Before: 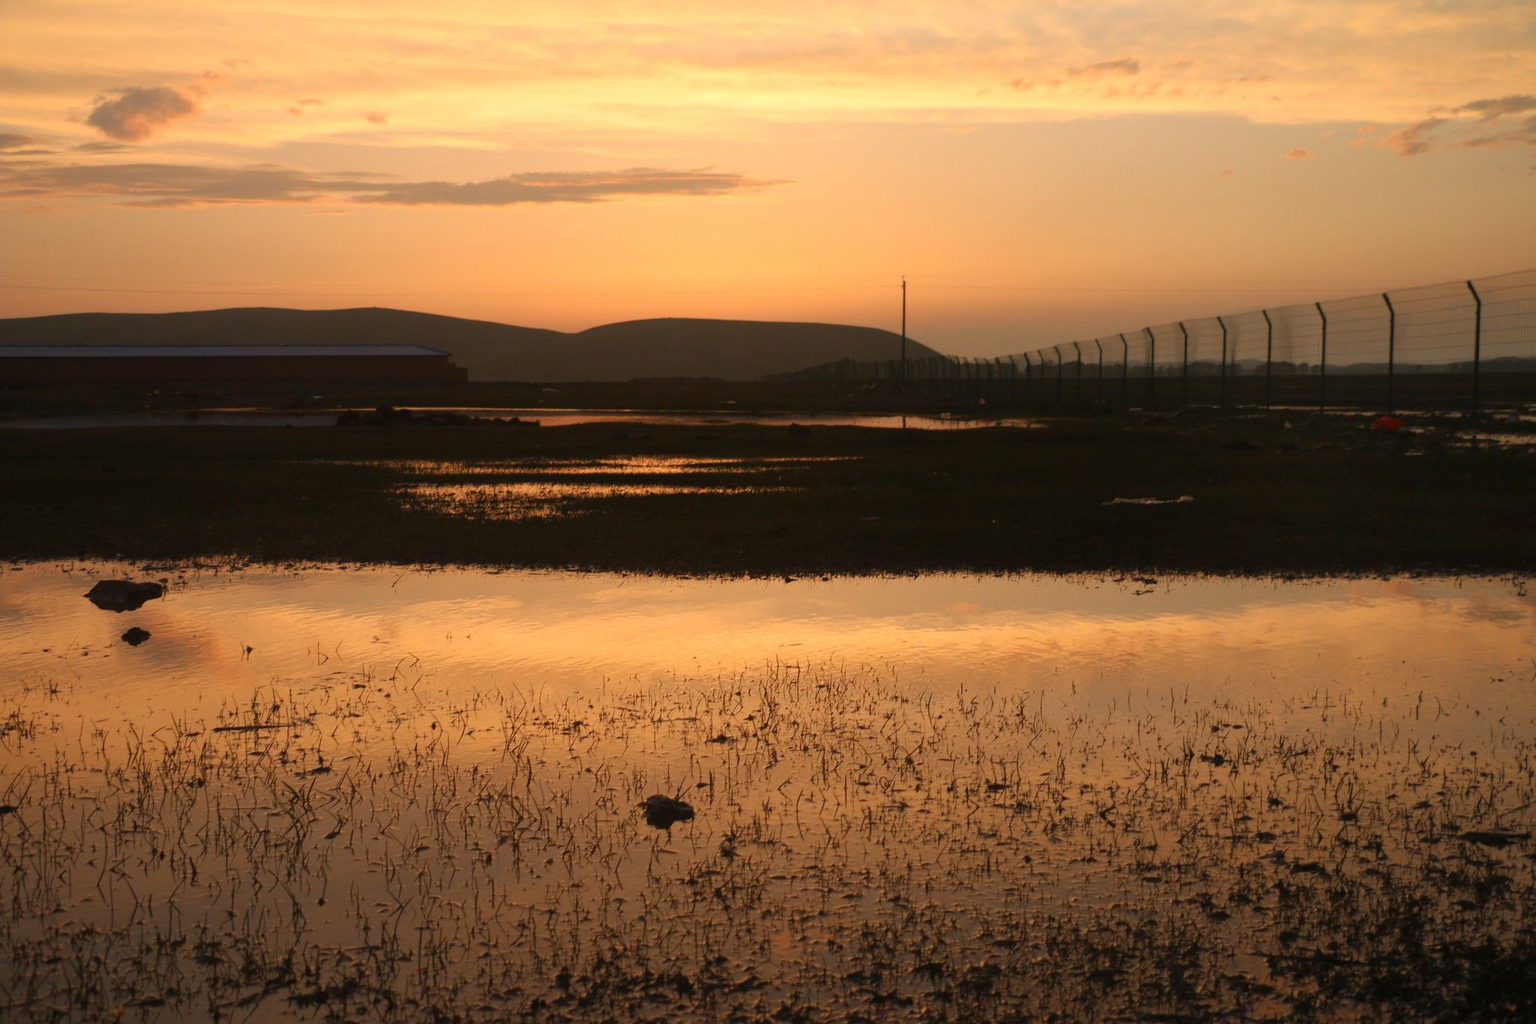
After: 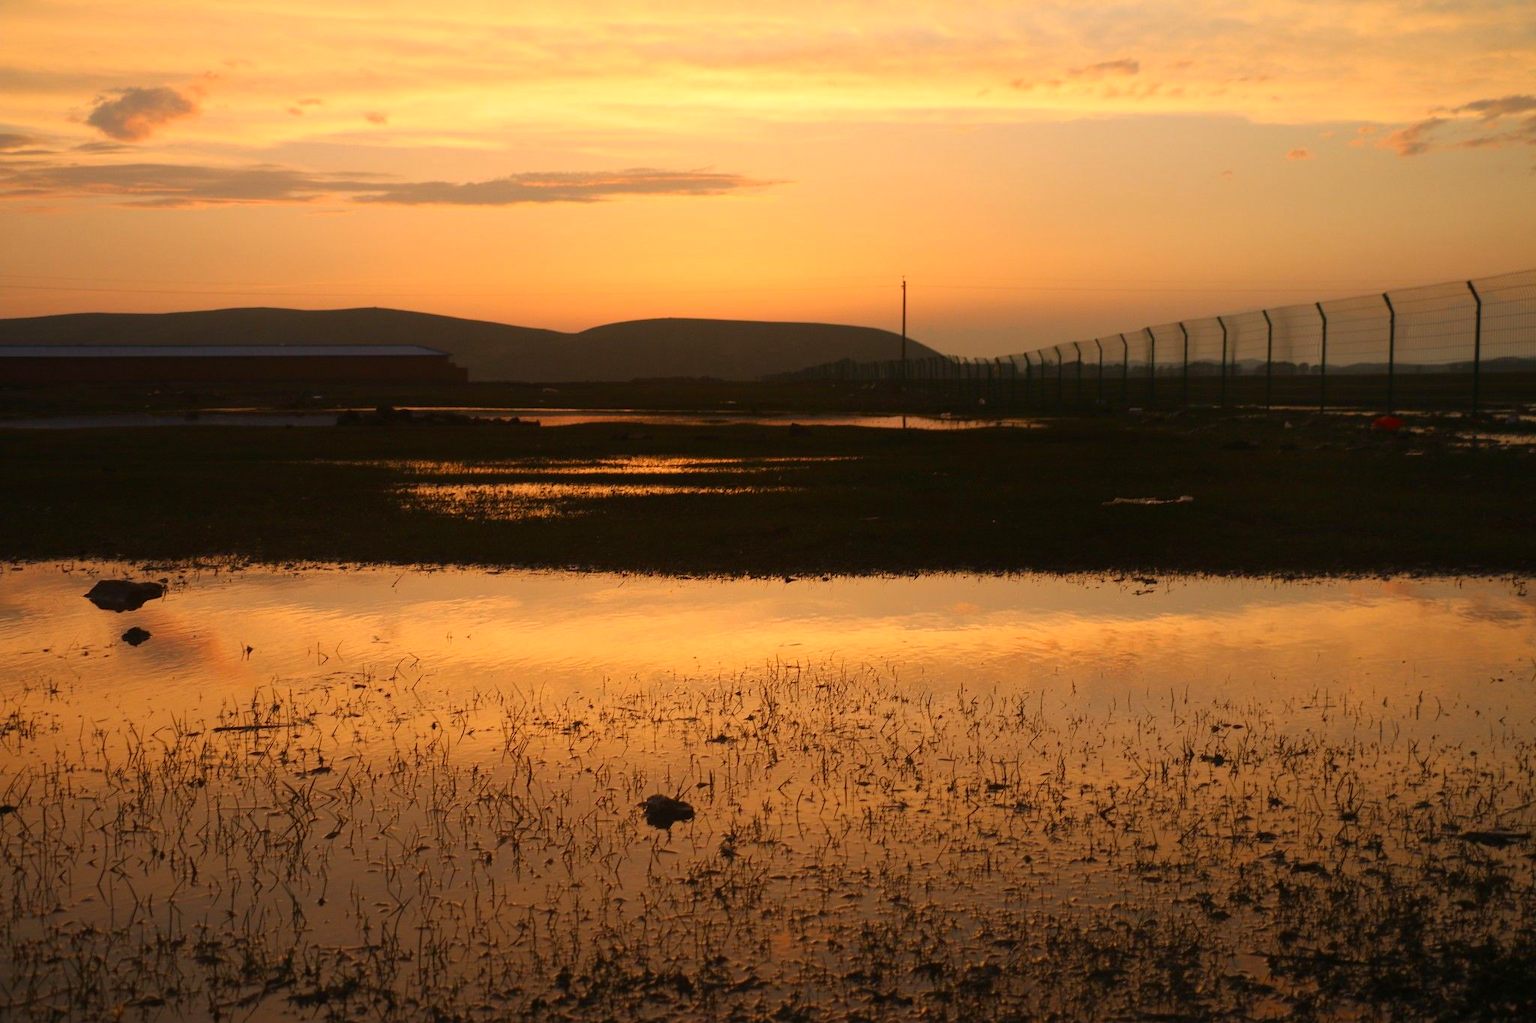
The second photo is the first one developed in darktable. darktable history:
contrast brightness saturation: contrast 0.081, saturation 0.199
exposure: compensate highlight preservation false
